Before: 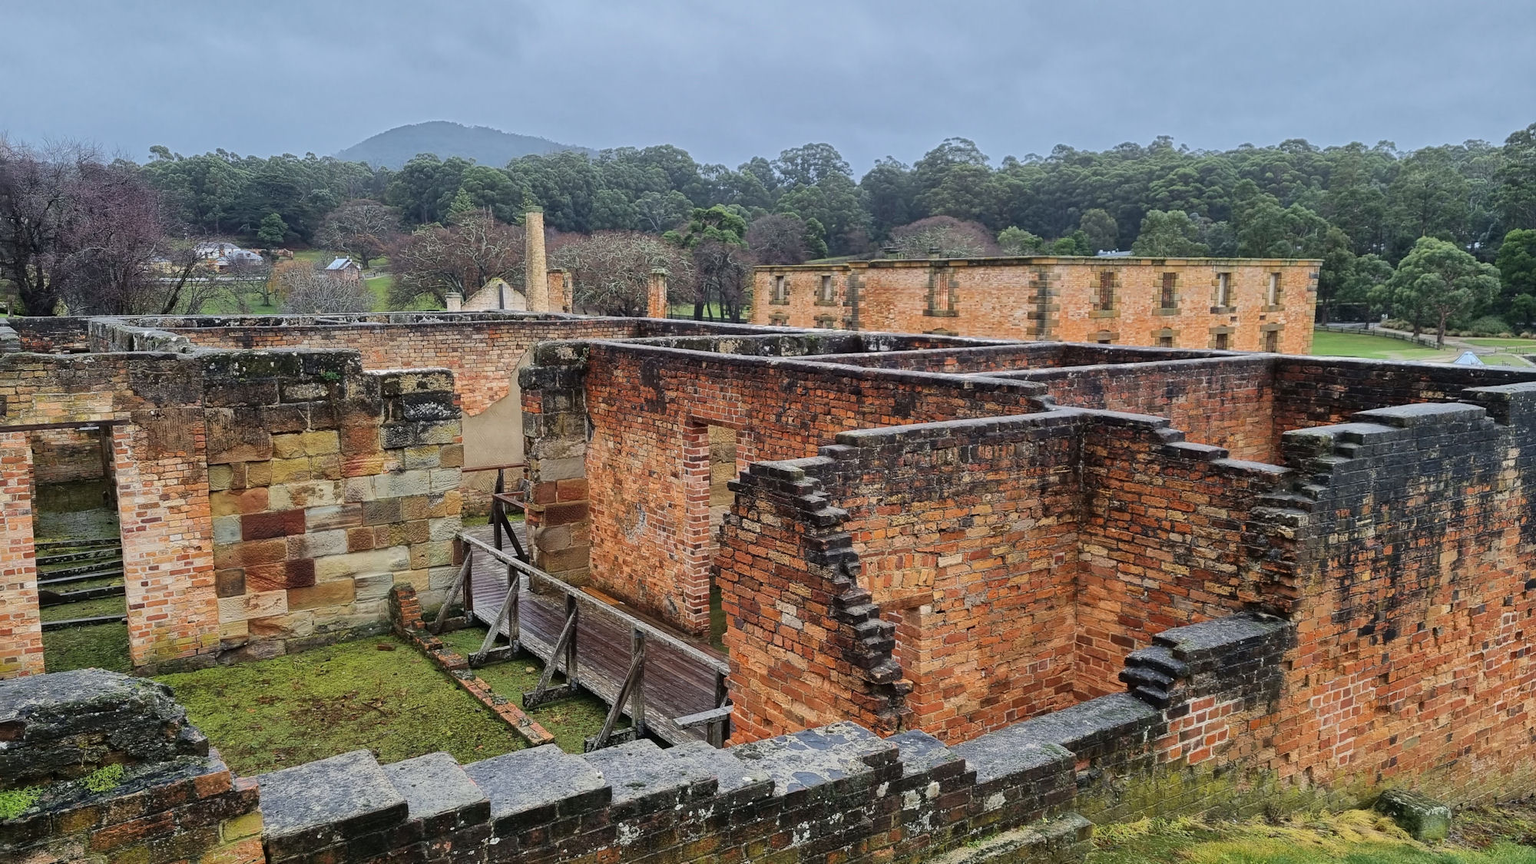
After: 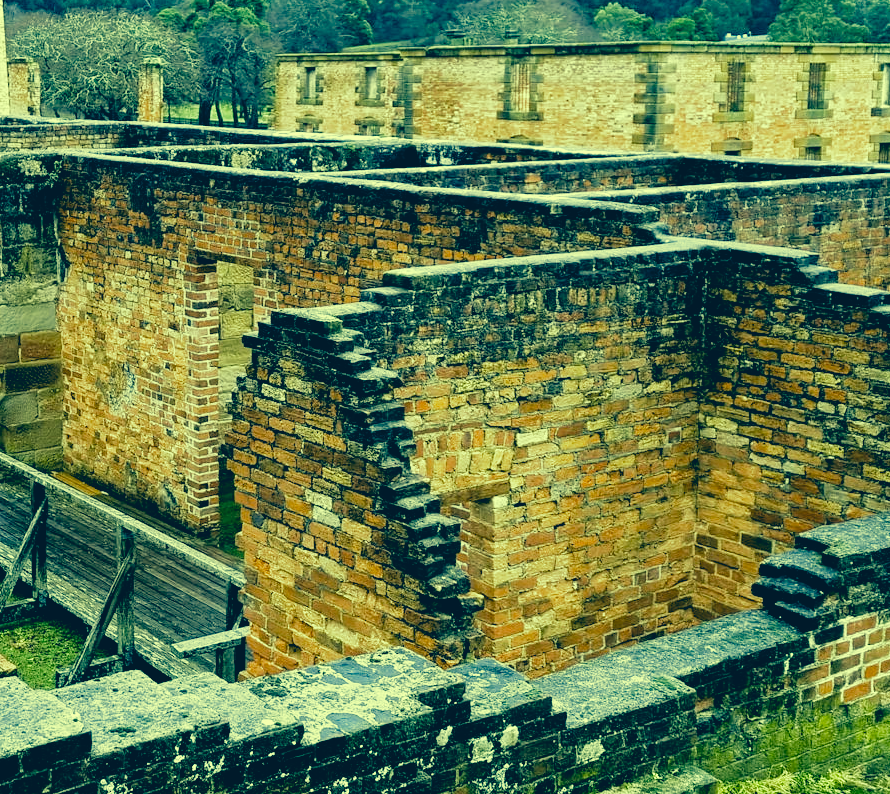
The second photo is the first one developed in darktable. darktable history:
filmic rgb: black relative exposure -4.9 EV, white relative exposure 2.83 EV, threshold 3.03 EV, hardness 3.69, preserve chrominance no, color science v3 (2019), use custom middle-gray values true, enable highlight reconstruction true
tone equalizer: -8 EV -0.72 EV, -7 EV -0.676 EV, -6 EV -0.636 EV, -5 EV -0.405 EV, -3 EV 0.393 EV, -2 EV 0.6 EV, -1 EV 0.701 EV, +0 EV 0.738 EV
crop: left 35.294%, top 25.975%, right 20.157%, bottom 3.438%
color correction: highlights a* -15.77, highlights b* 39.9, shadows a* -39.22, shadows b* -26.97
